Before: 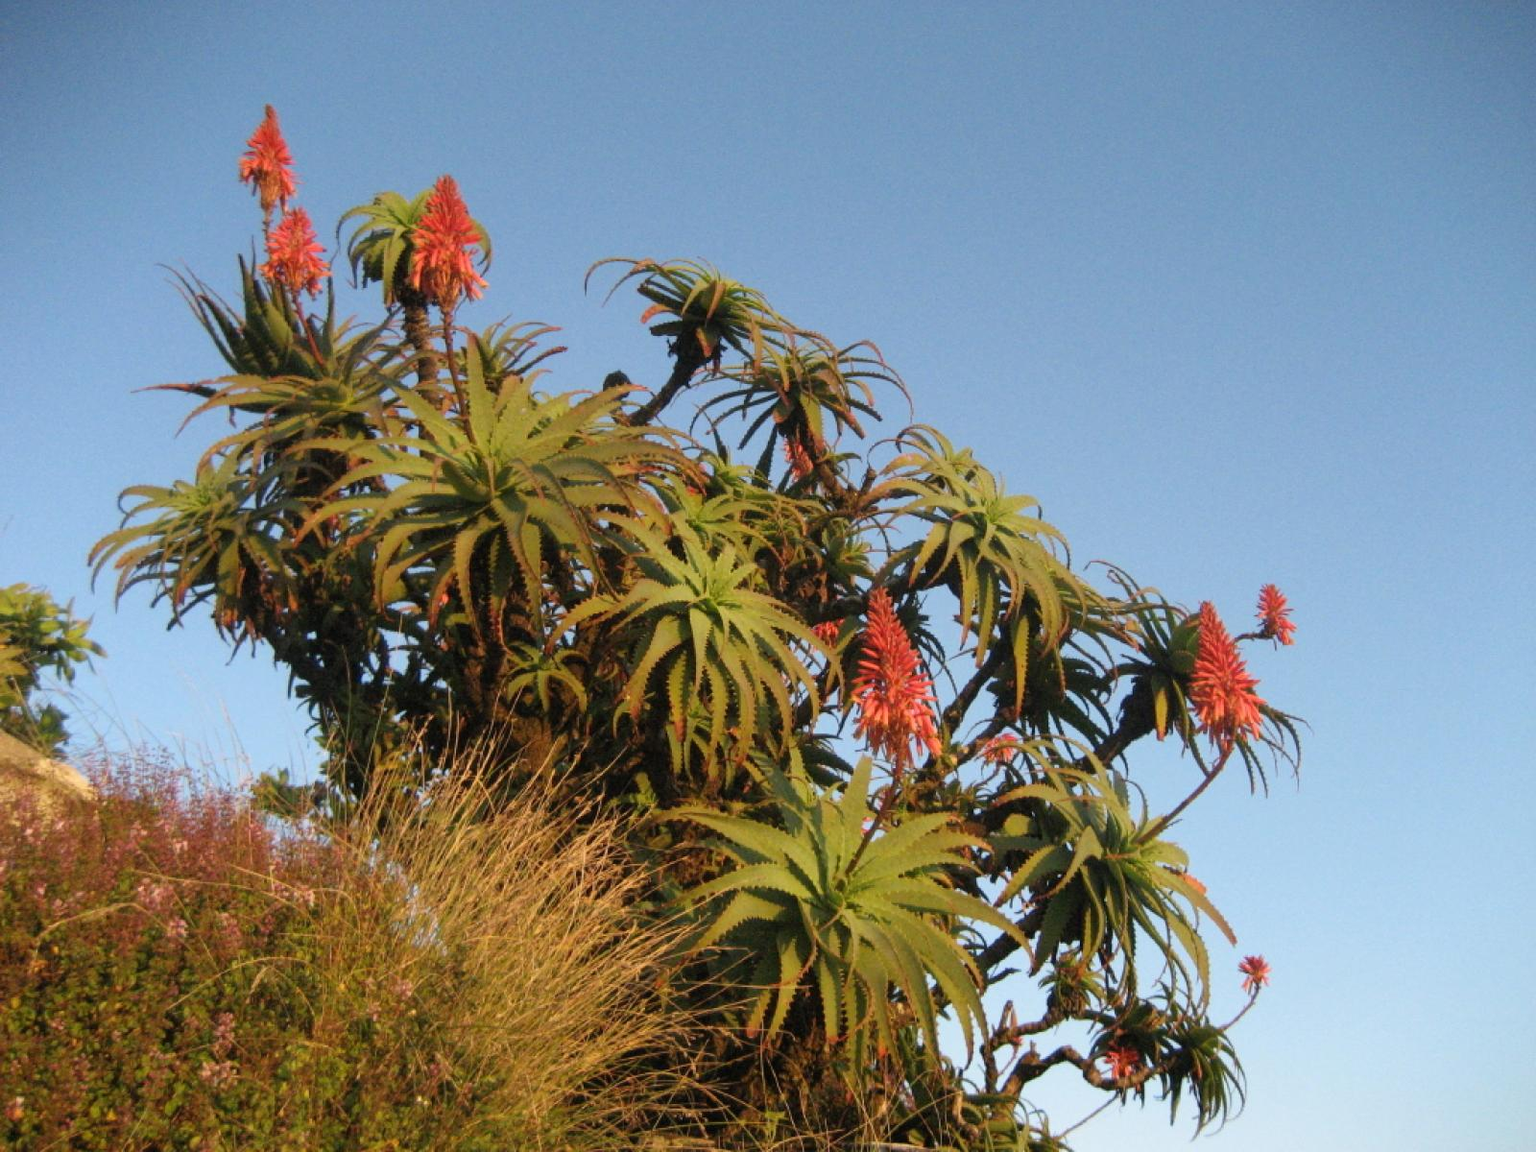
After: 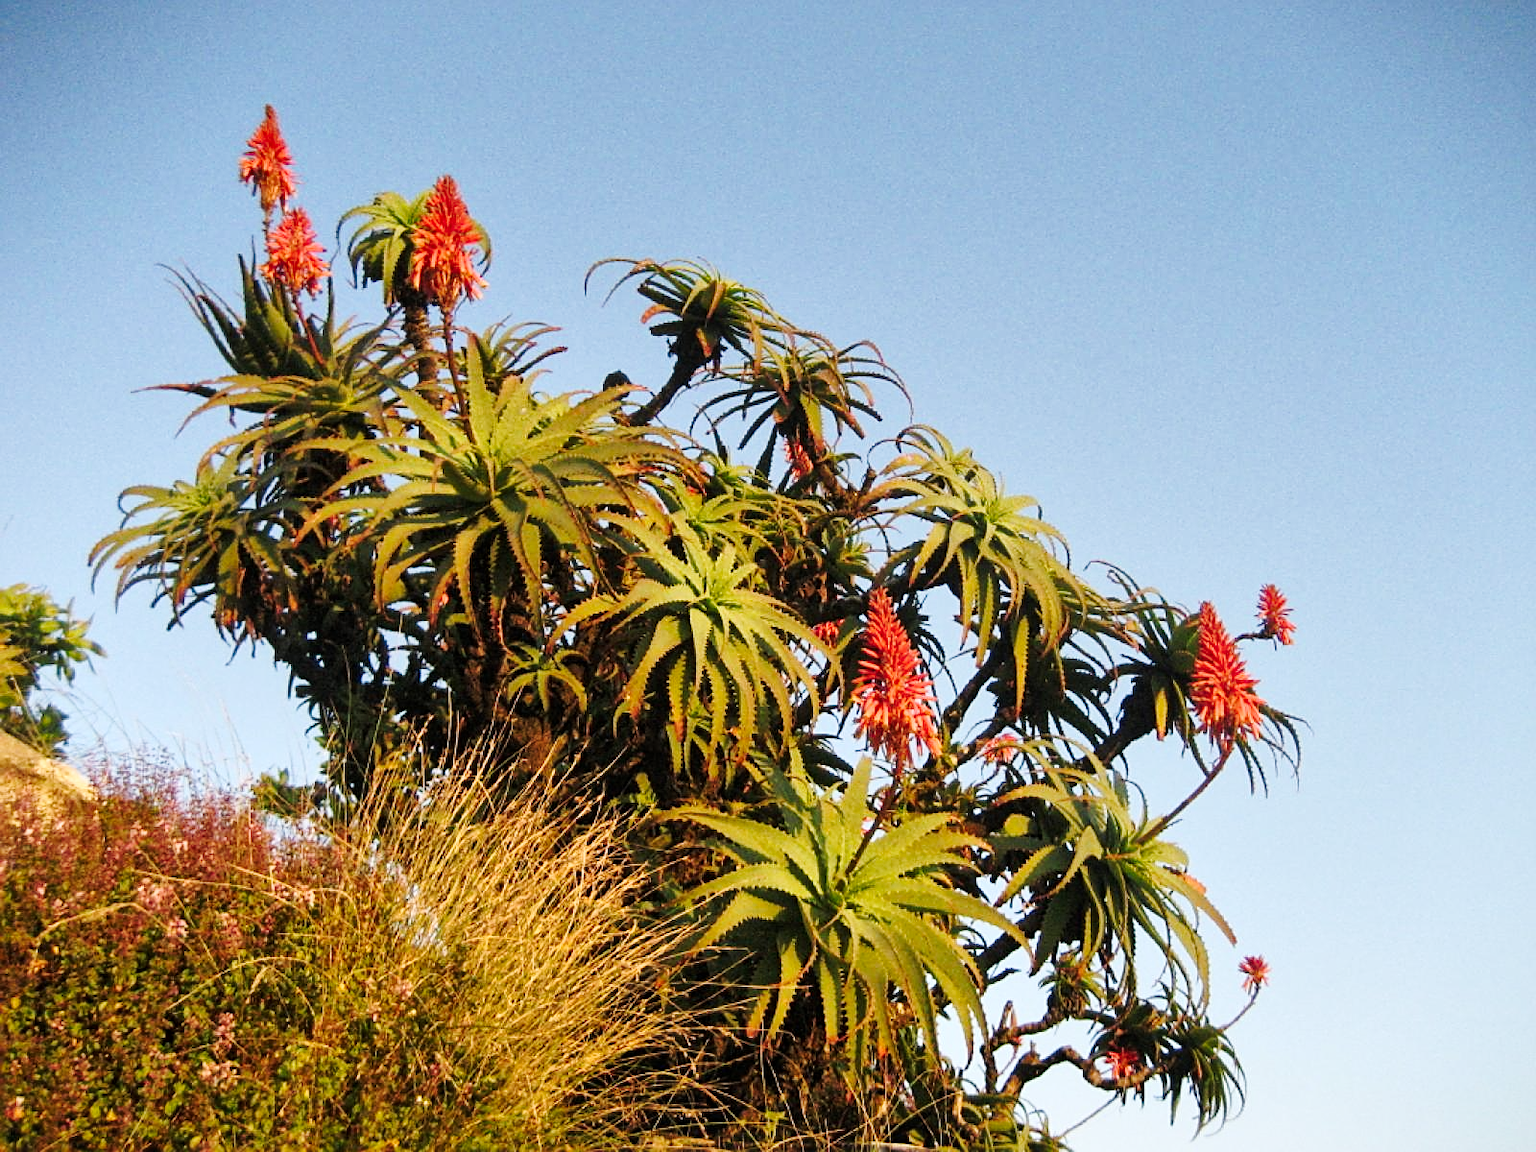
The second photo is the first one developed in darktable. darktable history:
sharpen: on, module defaults
local contrast: mode bilateral grid, contrast 21, coarseness 51, detail 150%, midtone range 0.2
tone curve: curves: ch0 [(0, 0.023) (0.103, 0.087) (0.295, 0.297) (0.445, 0.531) (0.553, 0.665) (0.735, 0.843) (0.994, 1)]; ch1 [(0, 0) (0.414, 0.395) (0.447, 0.447) (0.485, 0.5) (0.512, 0.524) (0.542, 0.581) (0.581, 0.632) (0.646, 0.715) (1, 1)]; ch2 [(0, 0) (0.369, 0.388) (0.449, 0.431) (0.478, 0.471) (0.516, 0.517) (0.579, 0.624) (0.674, 0.775) (1, 1)], preserve colors none
